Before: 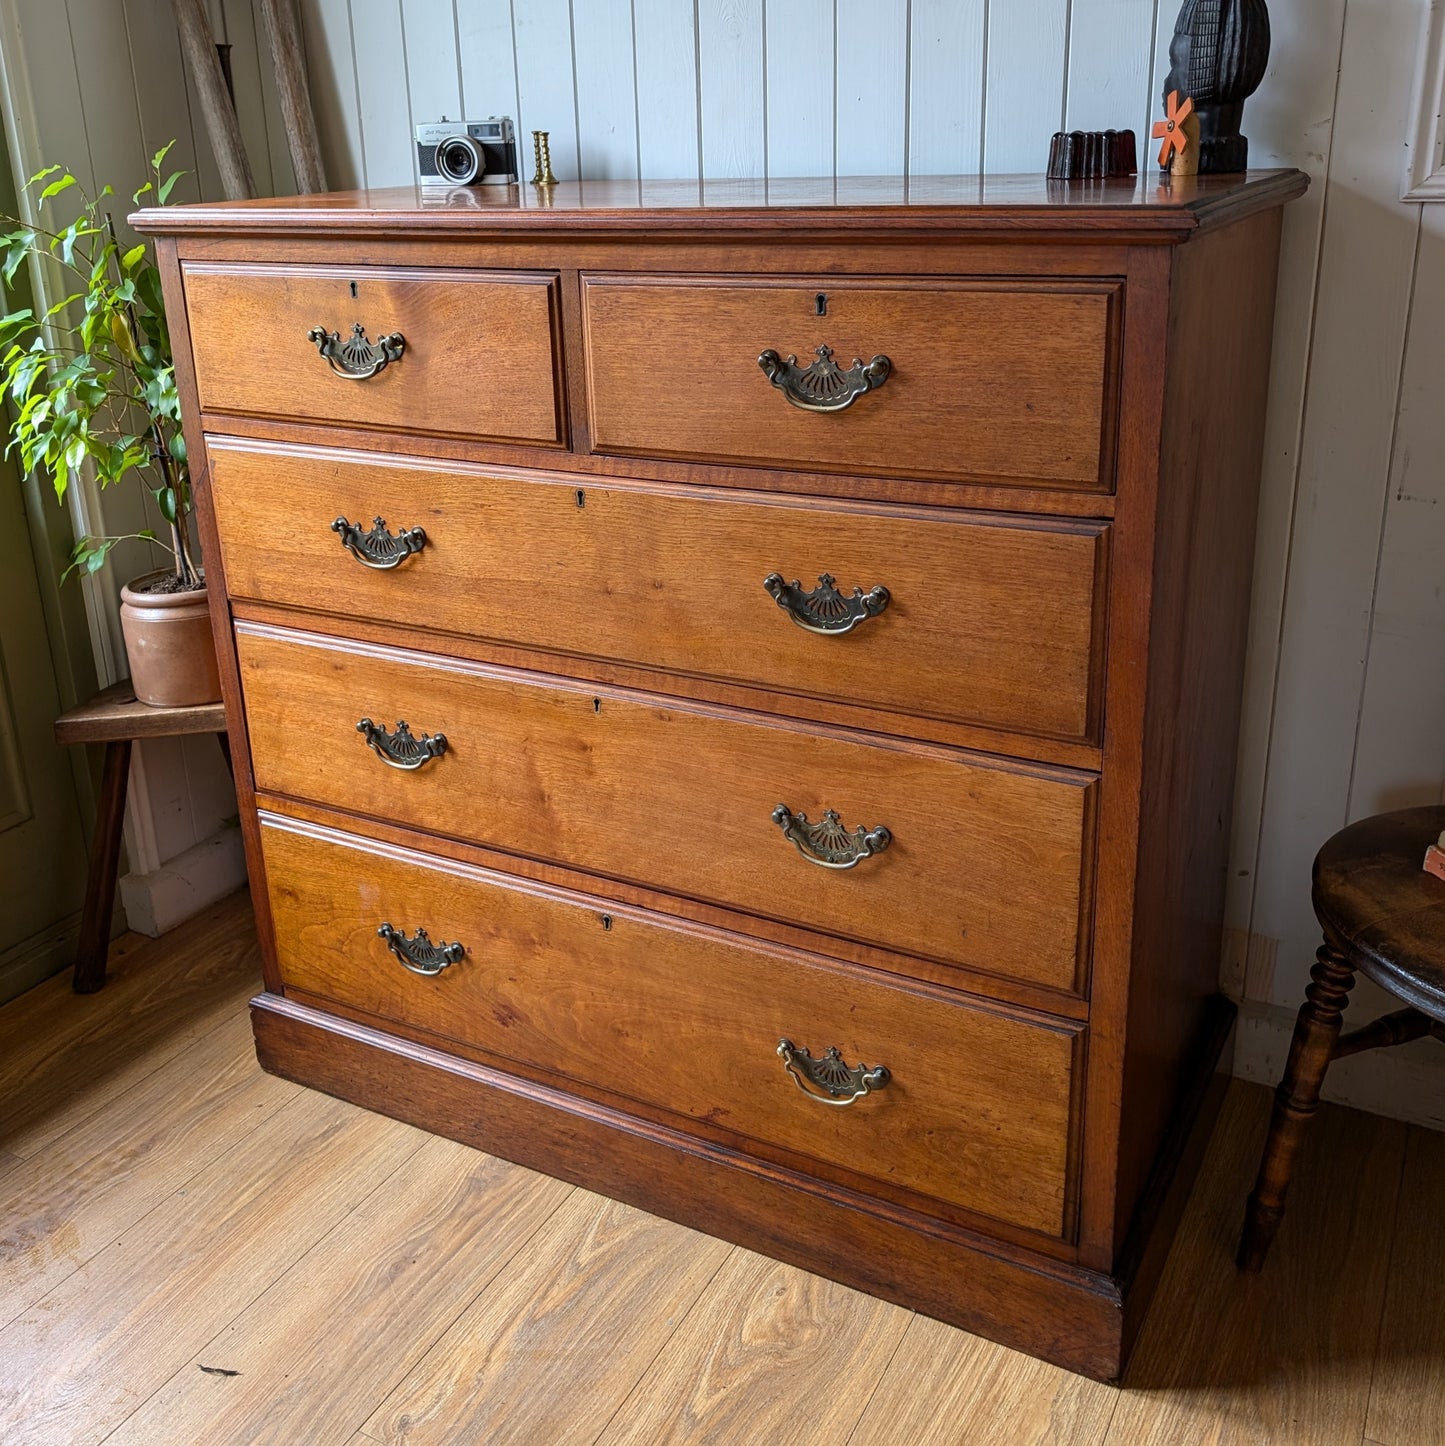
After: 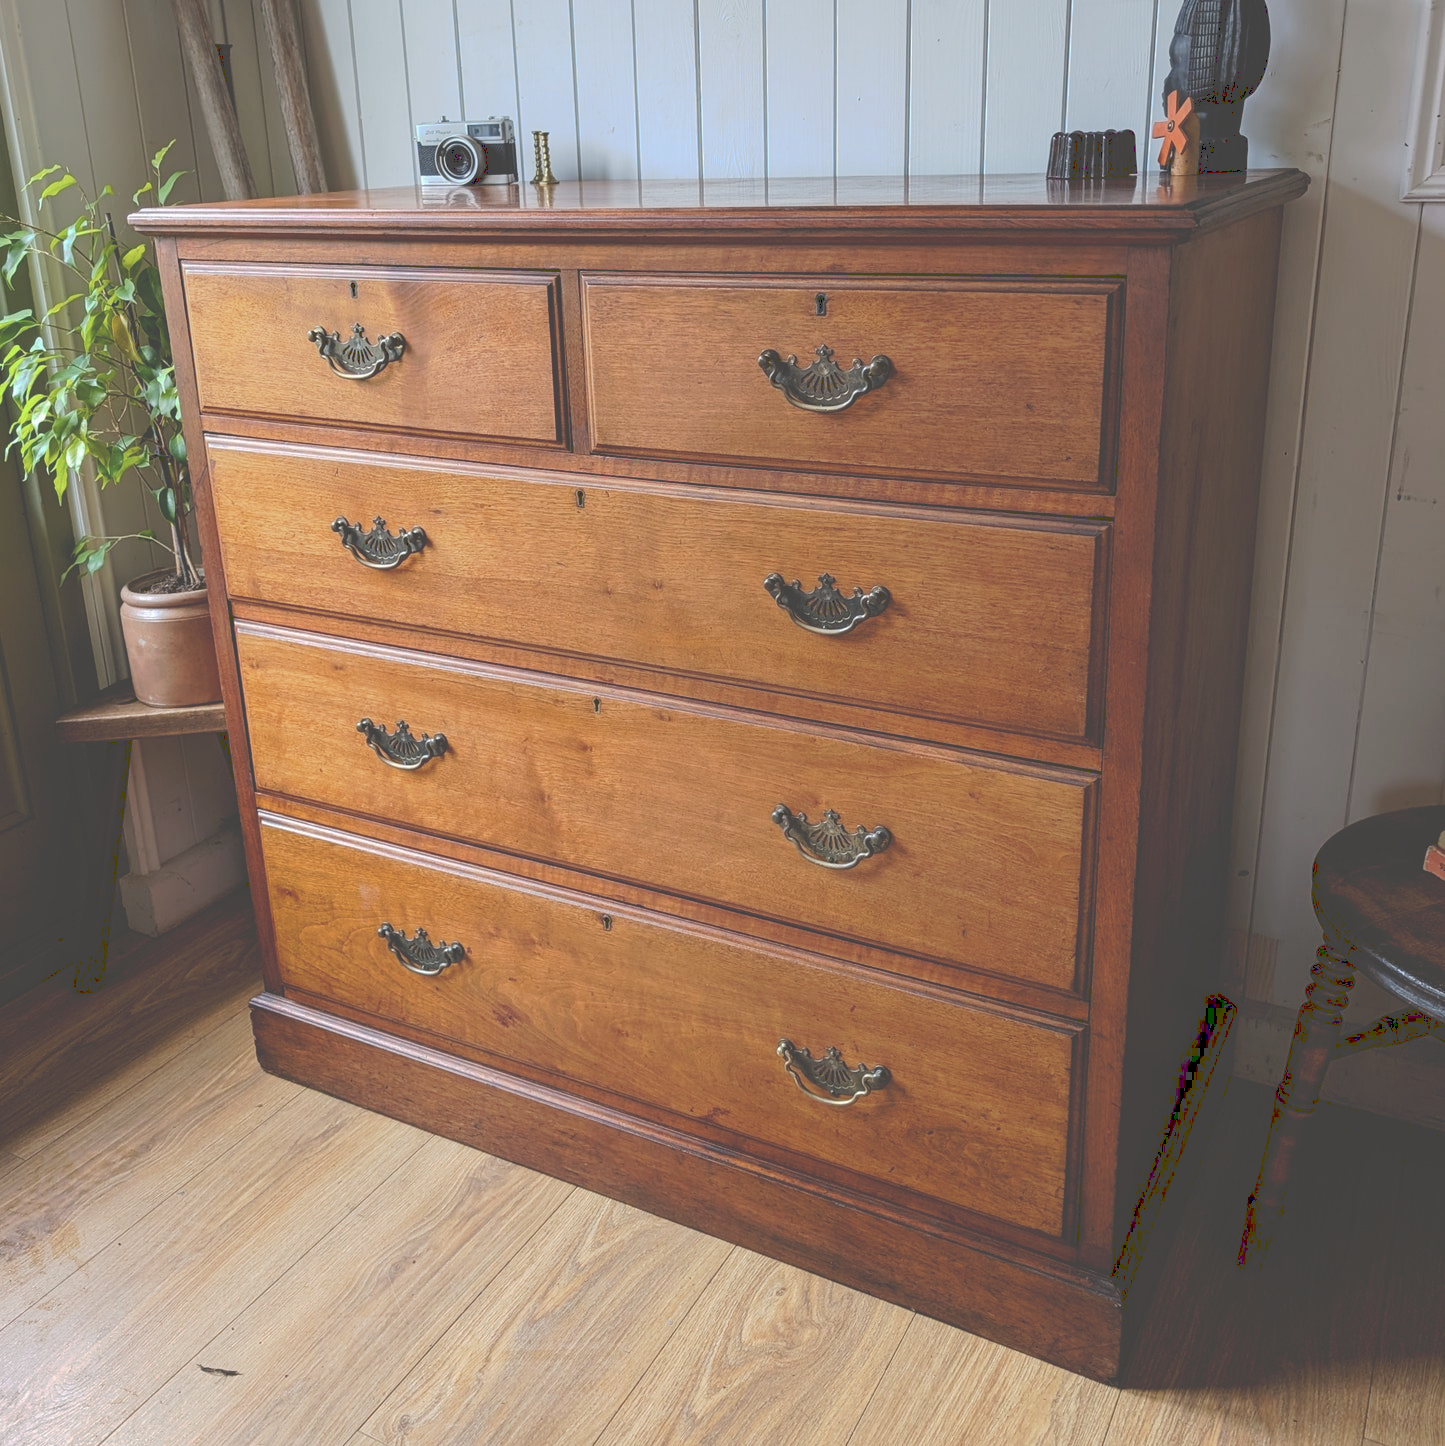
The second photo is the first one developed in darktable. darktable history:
exposure: compensate highlight preservation false
tone curve: curves: ch0 [(0, 0) (0.003, 0.277) (0.011, 0.277) (0.025, 0.279) (0.044, 0.282) (0.069, 0.286) (0.1, 0.289) (0.136, 0.294) (0.177, 0.318) (0.224, 0.345) (0.277, 0.379) (0.335, 0.425) (0.399, 0.481) (0.468, 0.542) (0.543, 0.594) (0.623, 0.662) (0.709, 0.731) (0.801, 0.792) (0.898, 0.851) (1, 1)], preserve colors none
